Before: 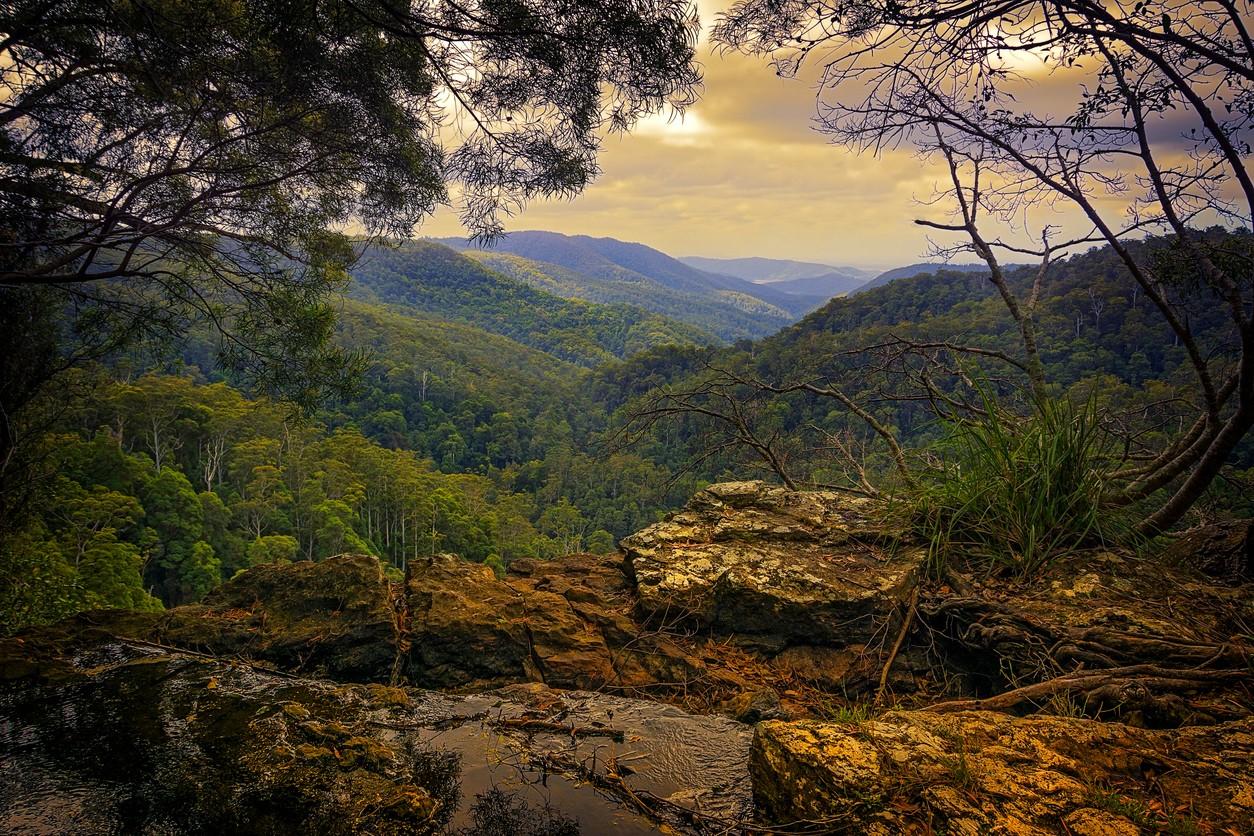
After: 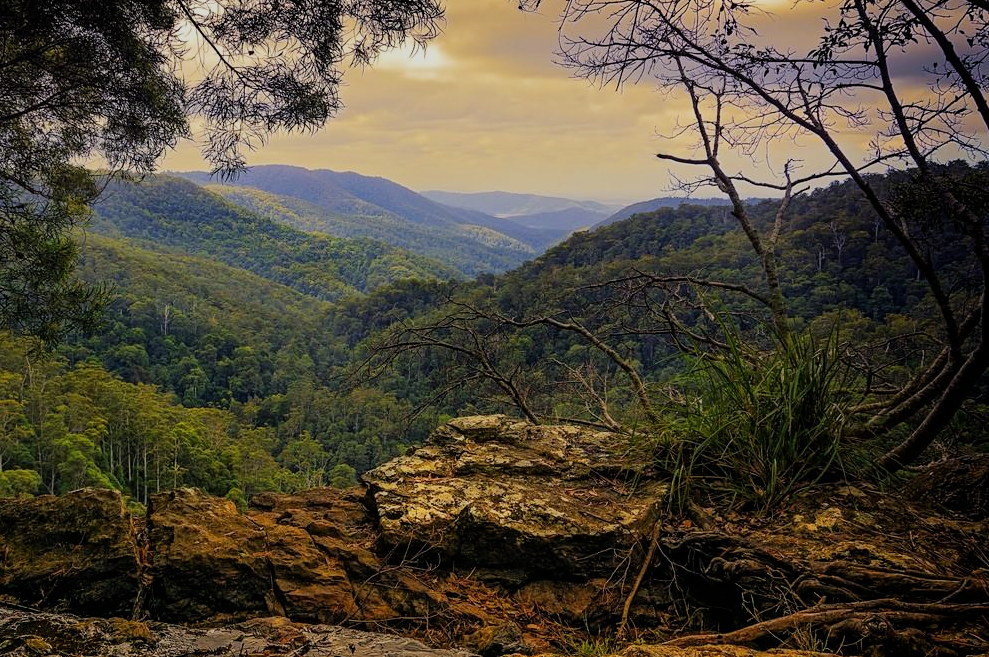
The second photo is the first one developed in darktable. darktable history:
crop and rotate: left 20.61%, top 7.975%, right 0.477%, bottom 13.337%
filmic rgb: black relative exposure -8 EV, white relative exposure 4.03 EV, hardness 4.19, iterations of high-quality reconstruction 0
